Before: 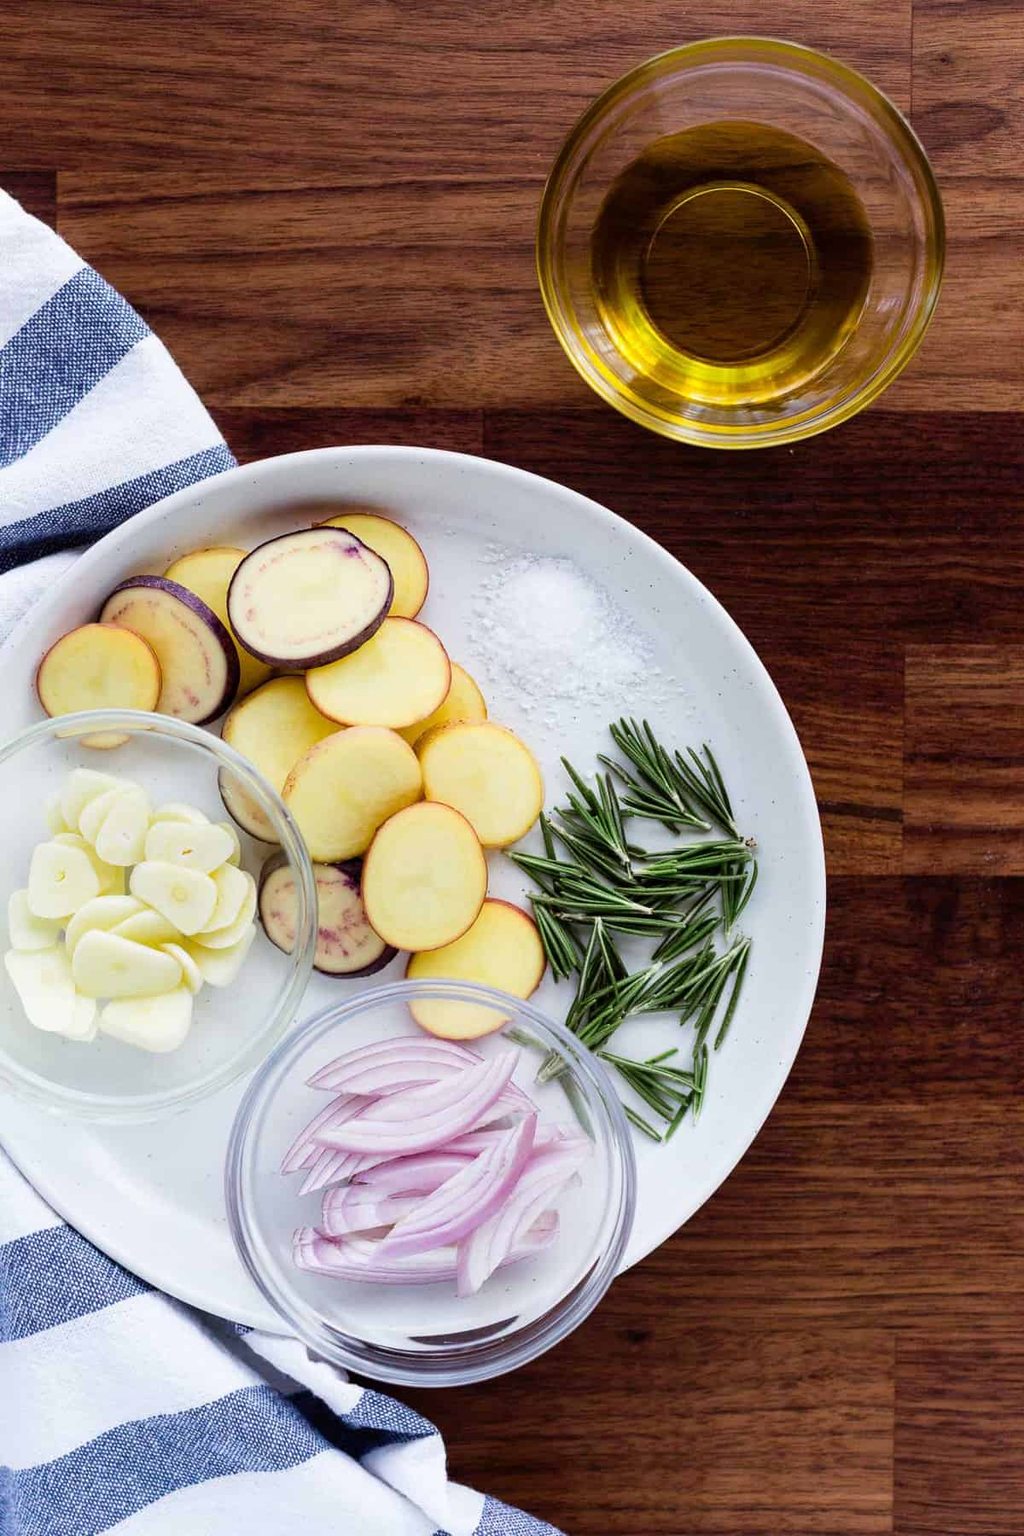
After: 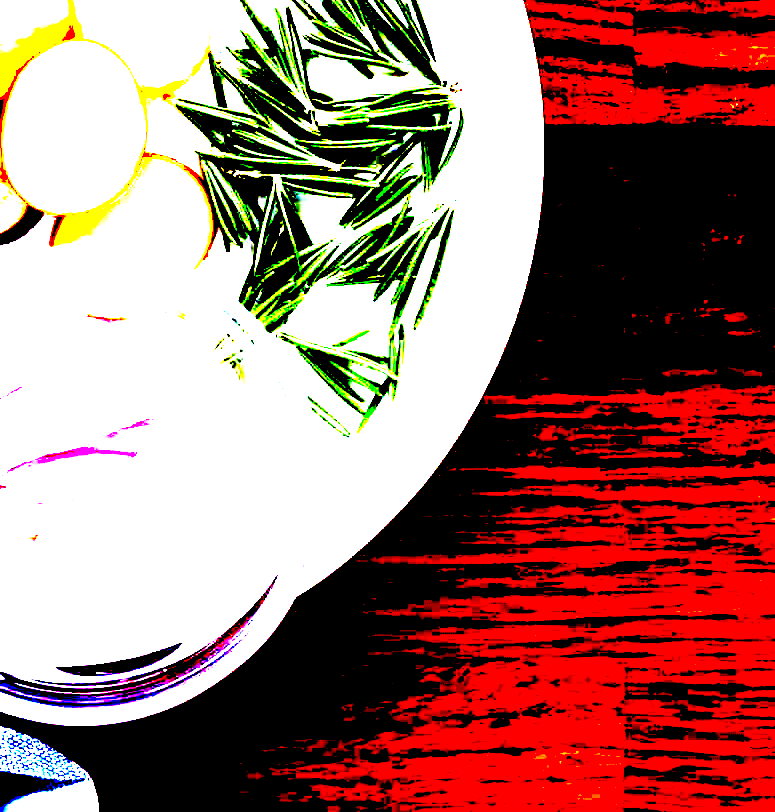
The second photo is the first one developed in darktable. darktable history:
crop and rotate: left 35.372%, top 50.044%, bottom 4.79%
exposure: black level correction 0.098, exposure 2.974 EV, compensate highlight preservation false
